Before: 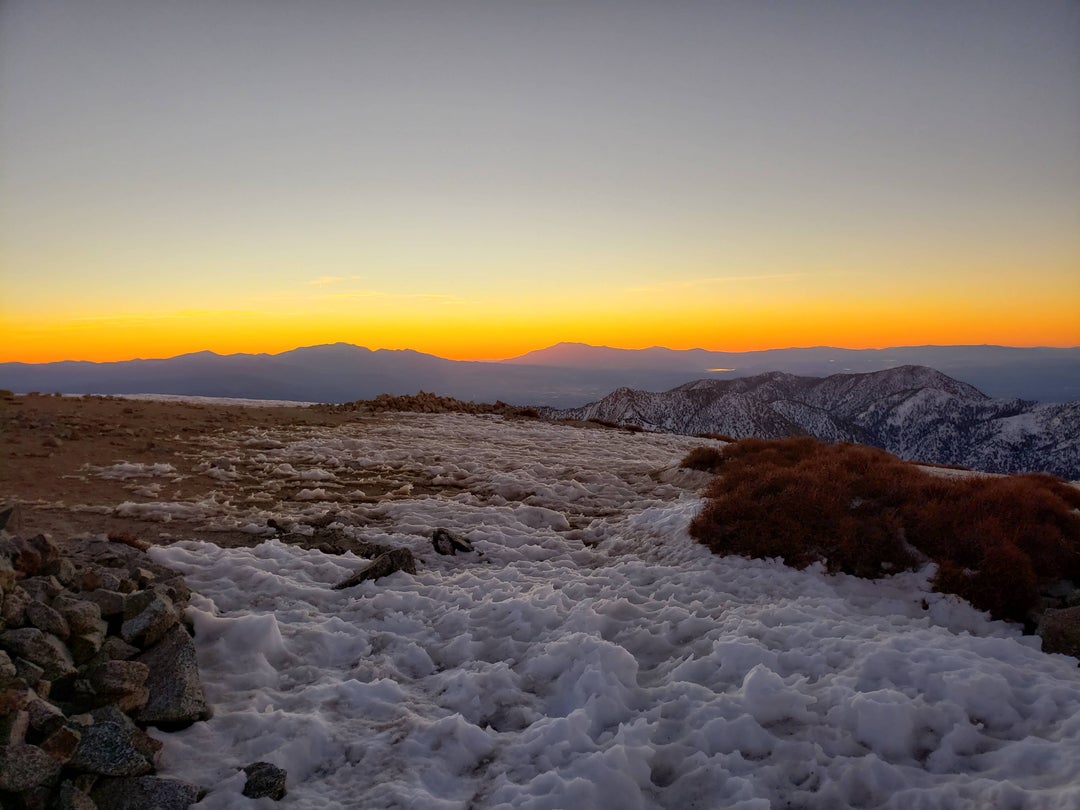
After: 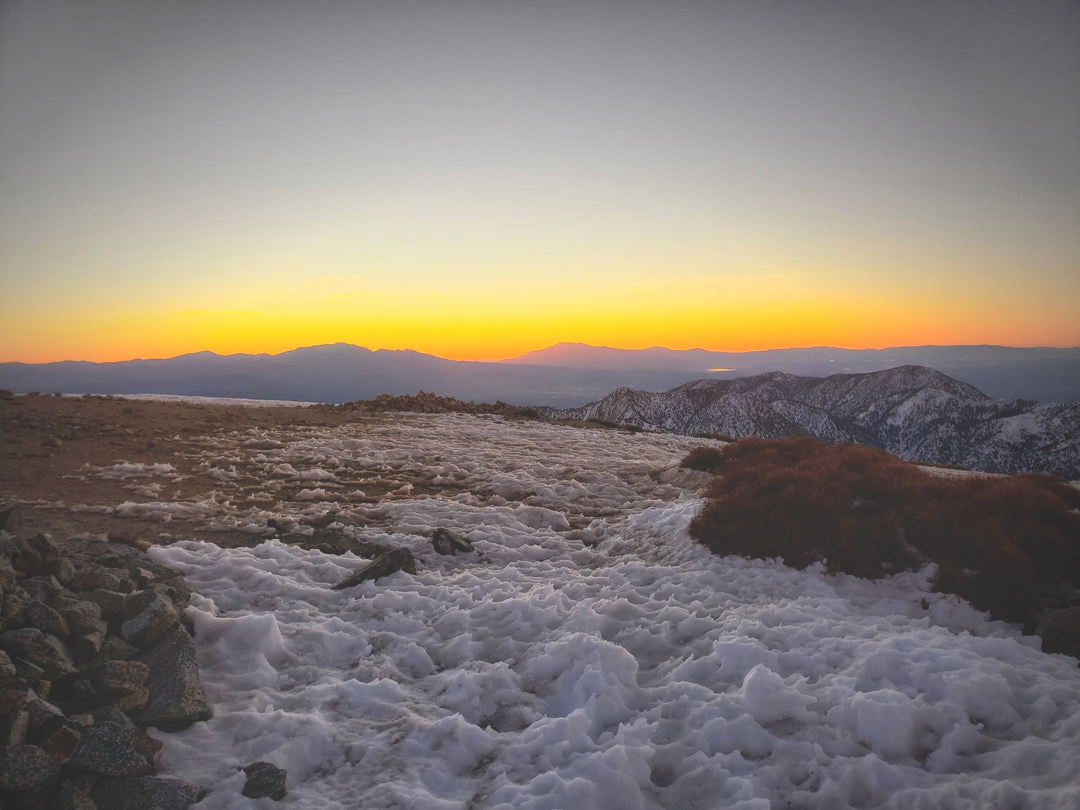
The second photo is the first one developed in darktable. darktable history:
contrast brightness saturation: contrast 0.196, brightness 0.149, saturation 0.137
exposure: black level correction -0.026, exposure -0.117 EV, compensate exposure bias true, compensate highlight preservation false
vignetting: fall-off start 71.41%, center (-0.025, 0.4)
